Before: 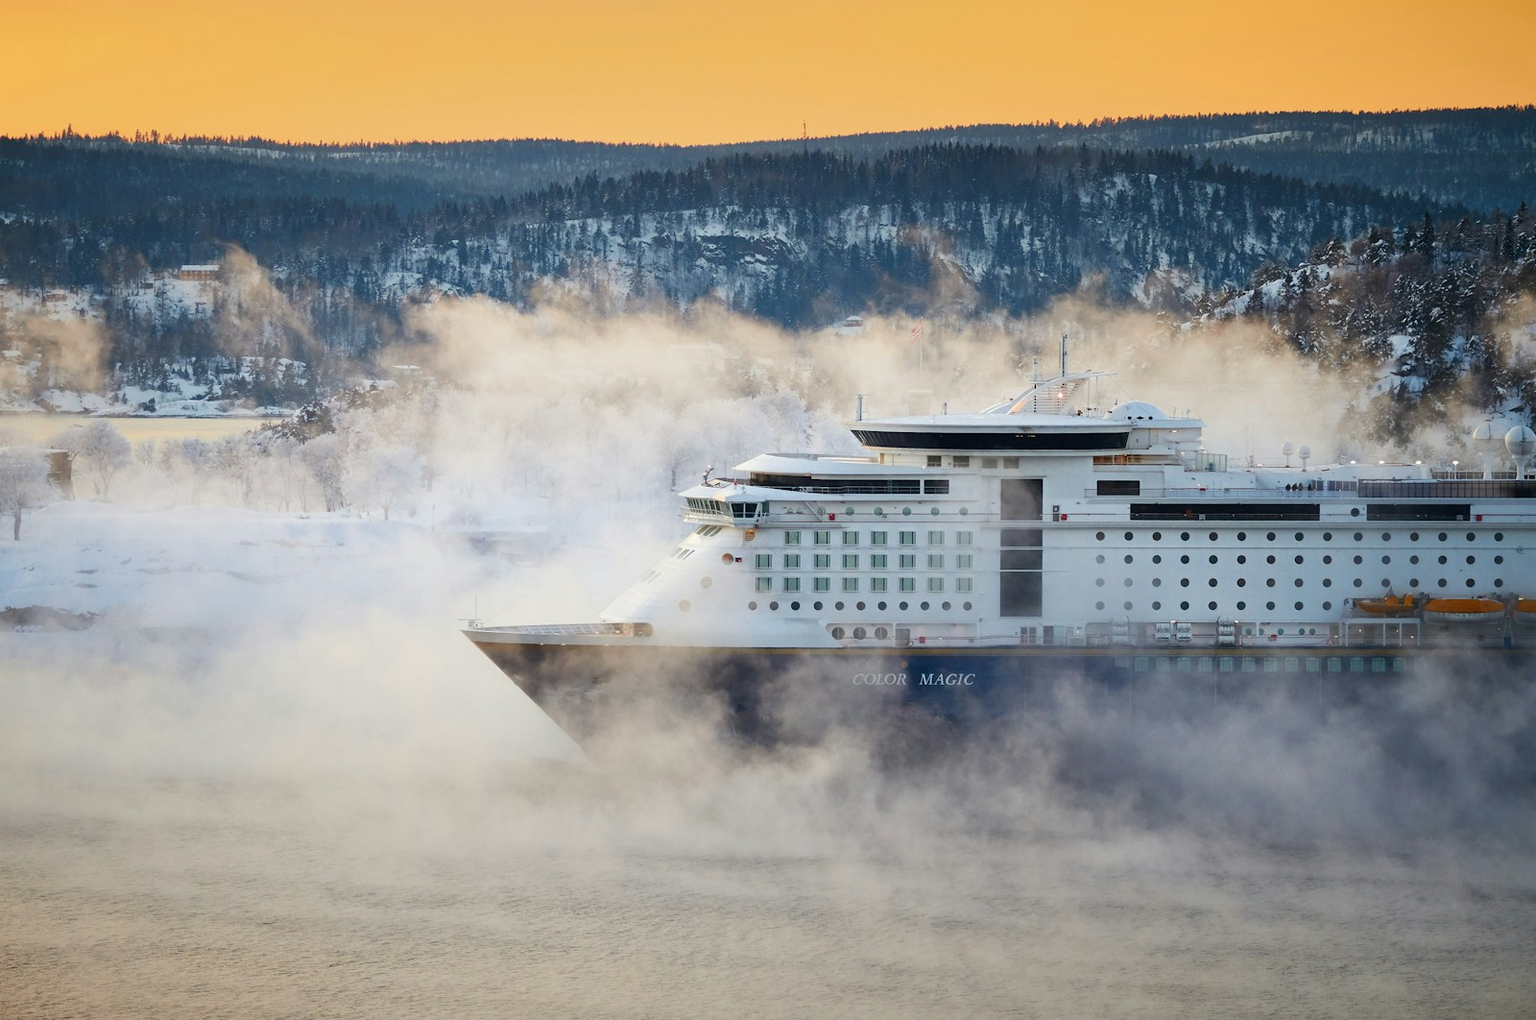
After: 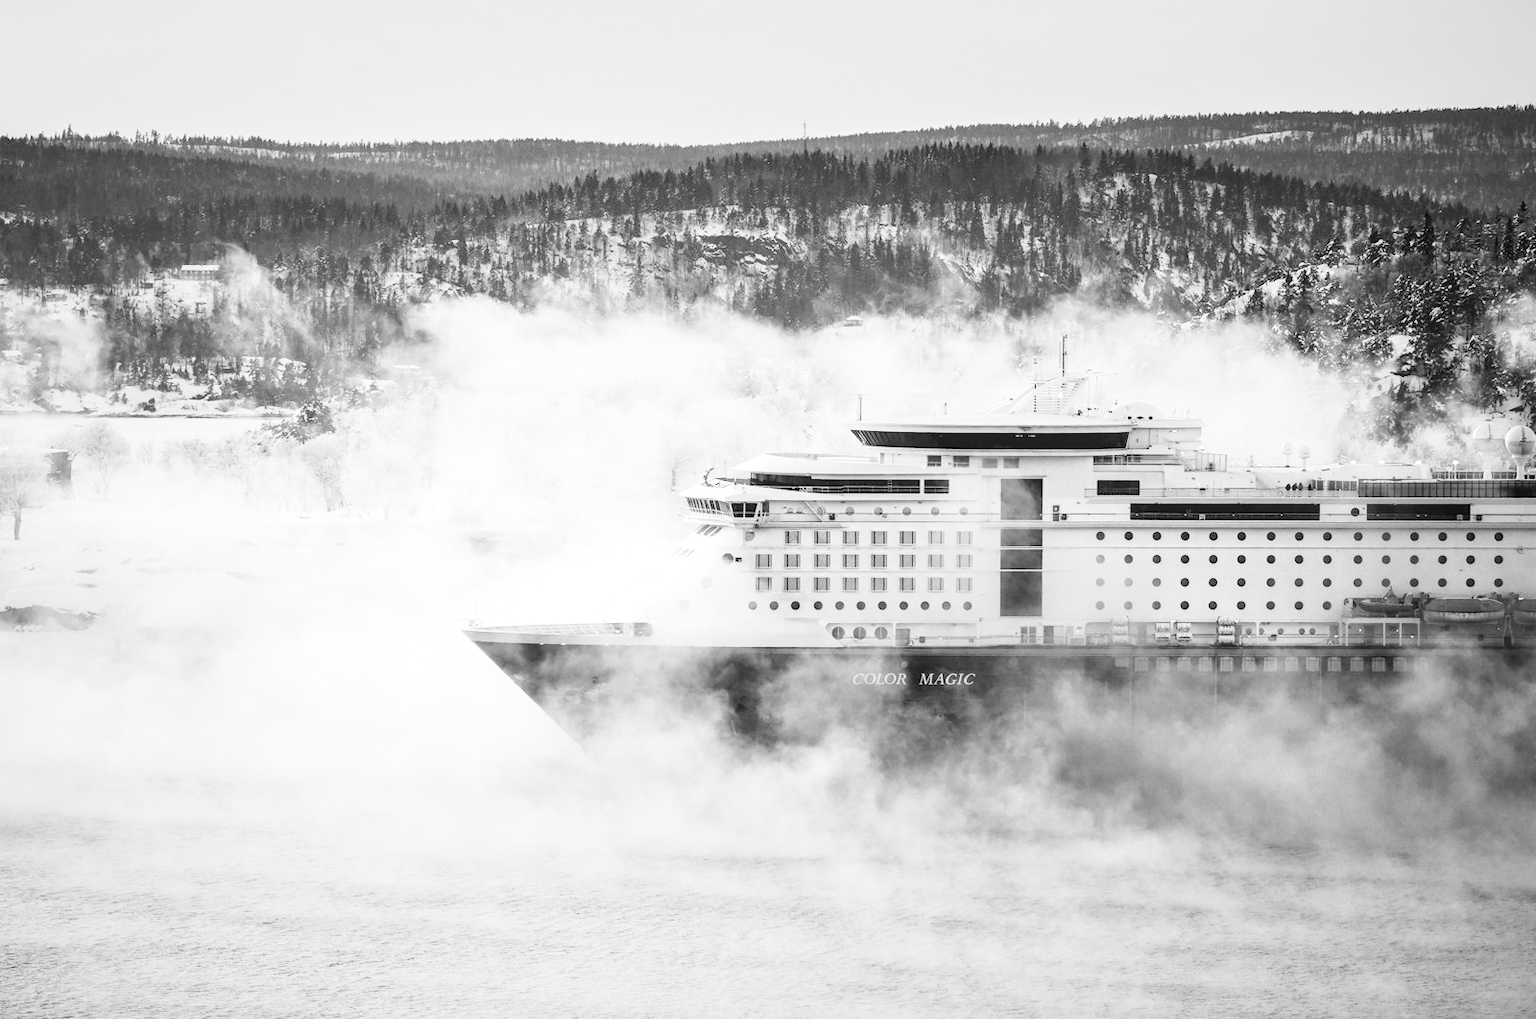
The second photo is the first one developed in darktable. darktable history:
base curve: curves: ch0 [(0, 0) (0.018, 0.026) (0.143, 0.37) (0.33, 0.731) (0.458, 0.853) (0.735, 0.965) (0.905, 0.986) (1, 1)]
local contrast: on, module defaults
monochrome: on, module defaults
